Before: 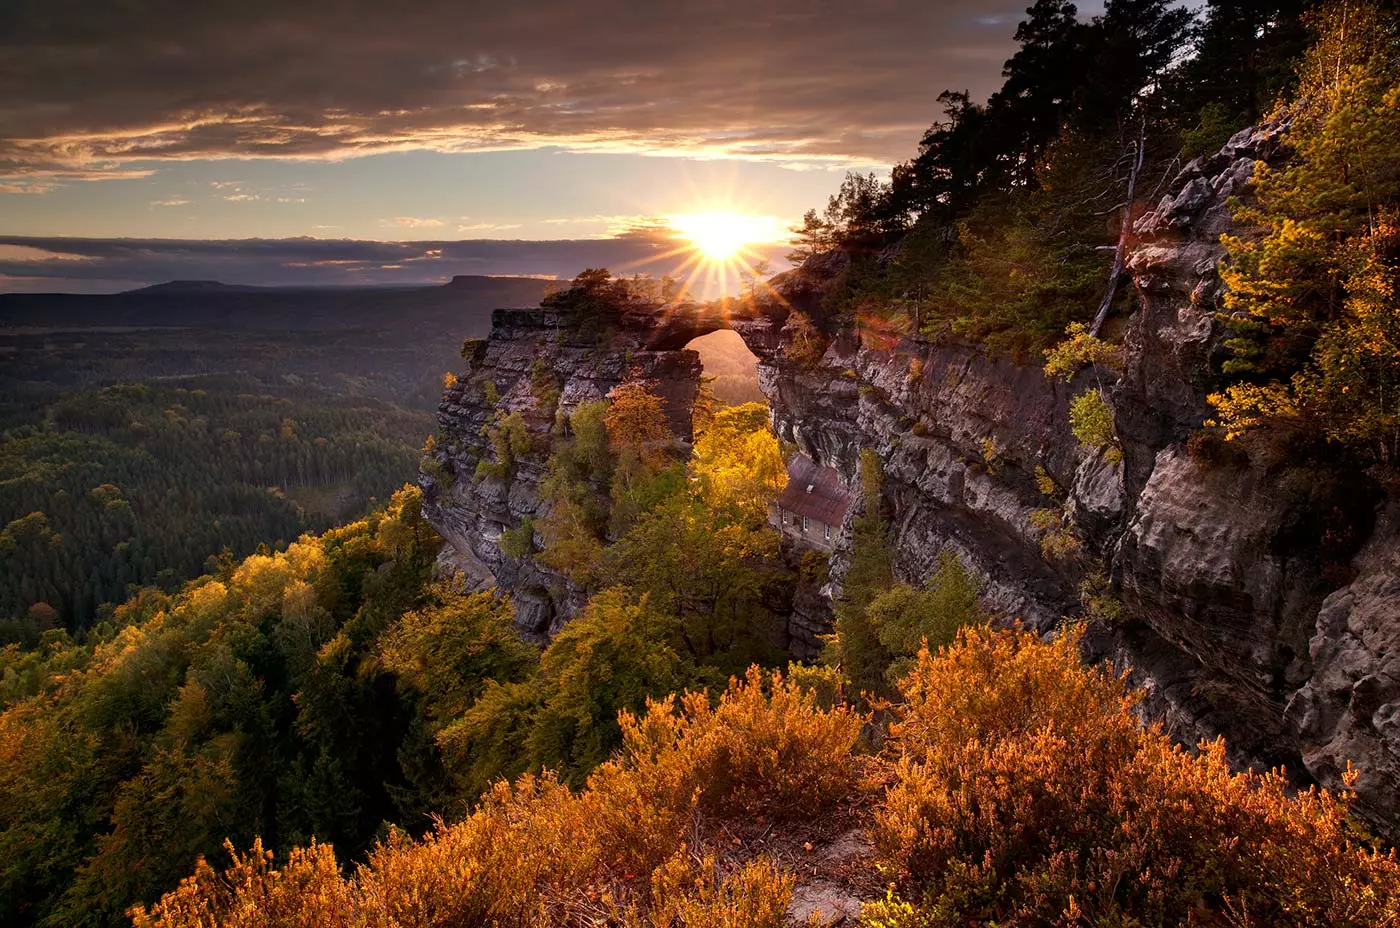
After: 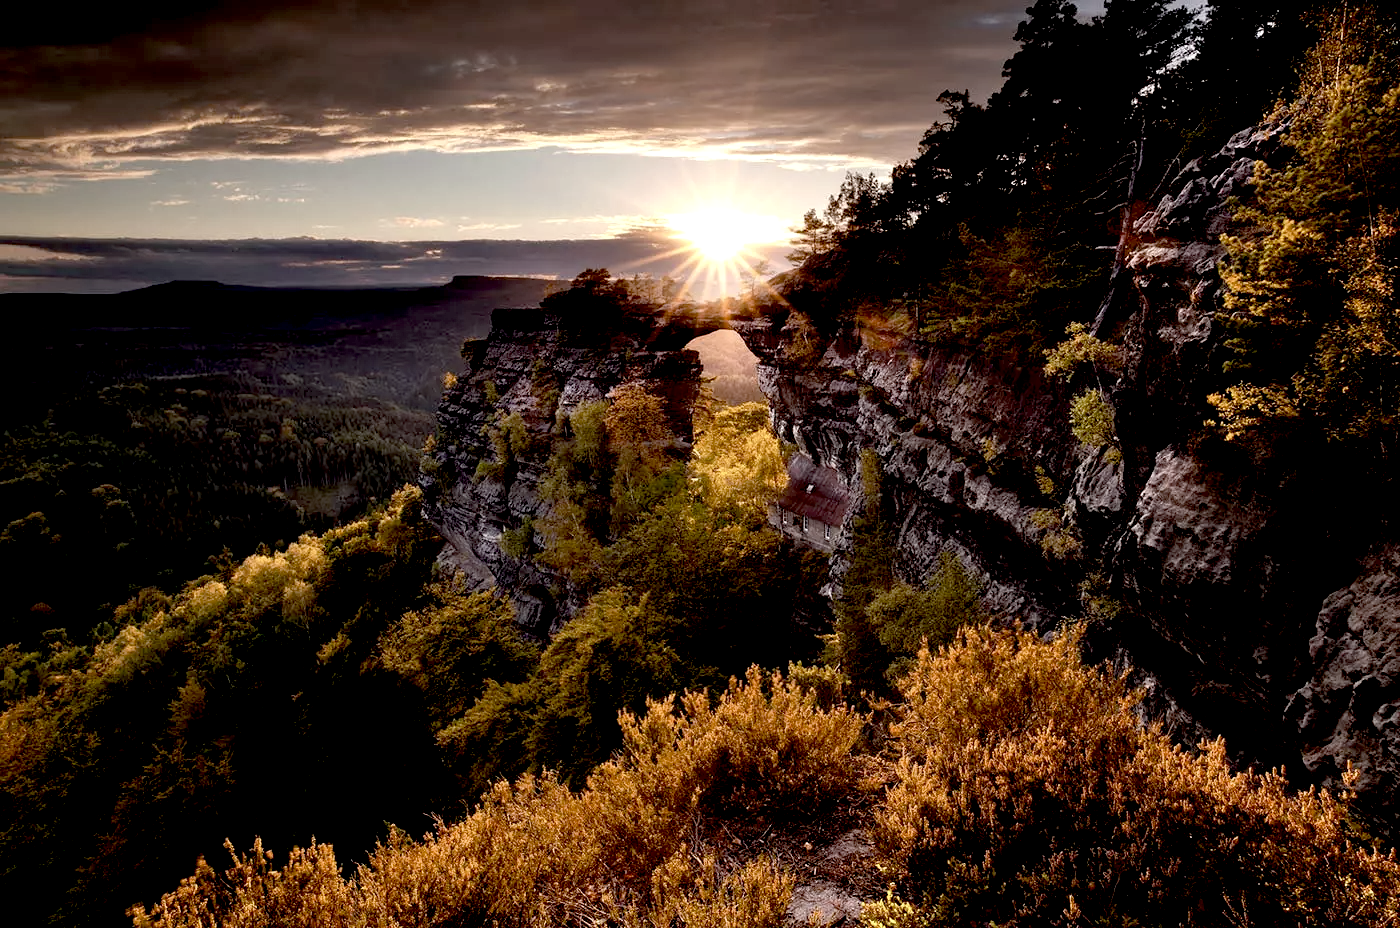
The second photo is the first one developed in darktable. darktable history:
exposure: black level correction 0.032, exposure 0.31 EV, compensate highlight preservation false
color correction: highlights b* -0.019, saturation 0.559
